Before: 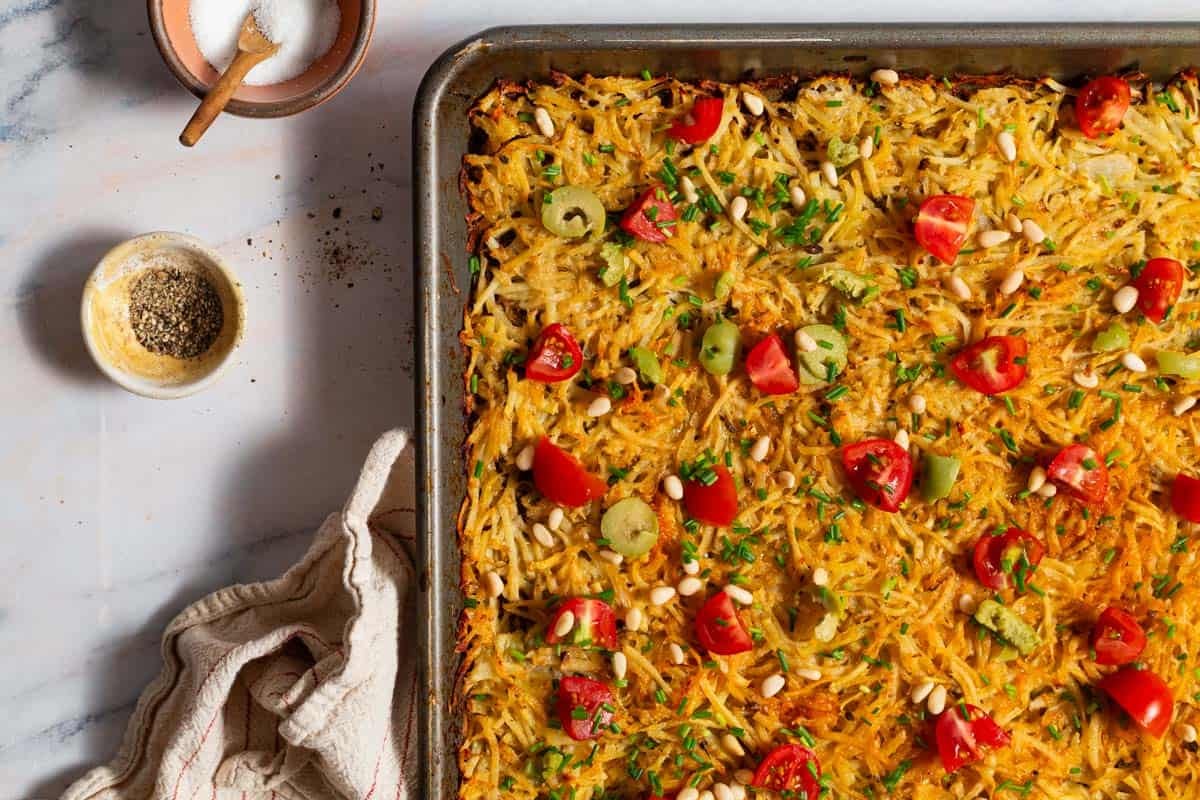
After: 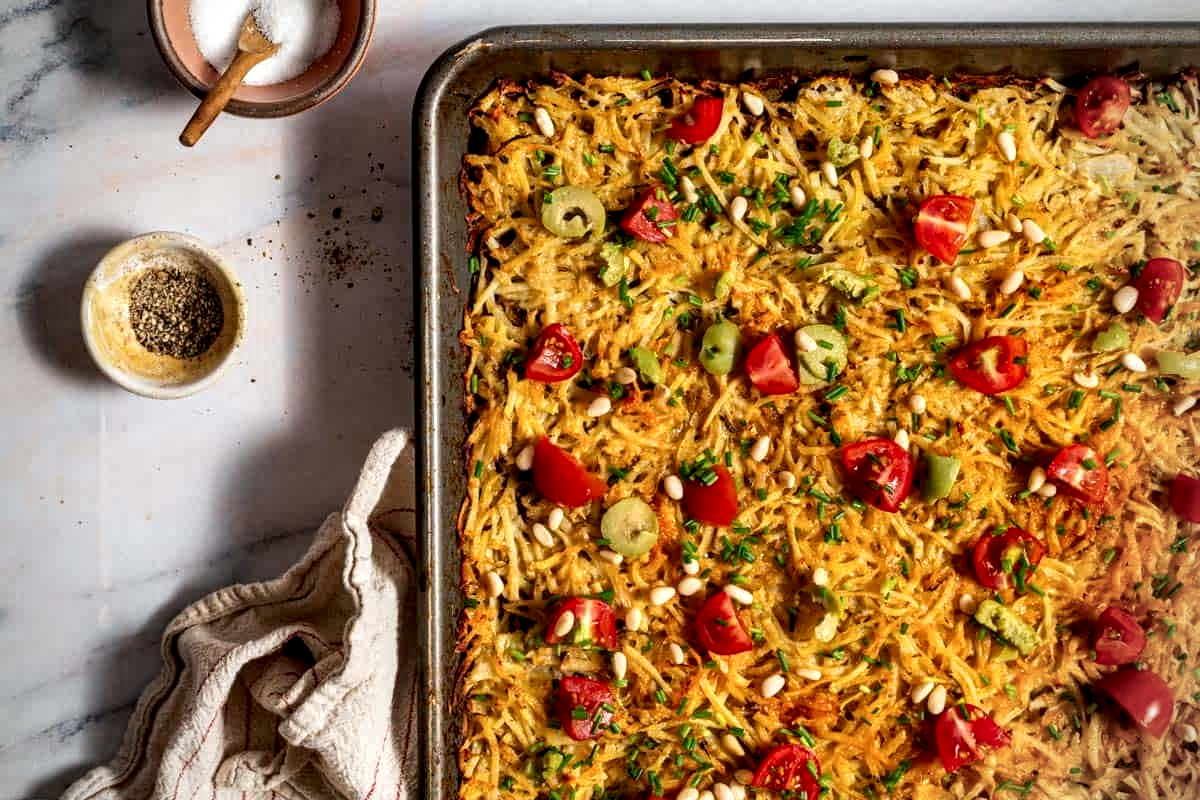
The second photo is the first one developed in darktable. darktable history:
vignetting: on, module defaults
local contrast: highlights 60%, shadows 60%, detail 160%
